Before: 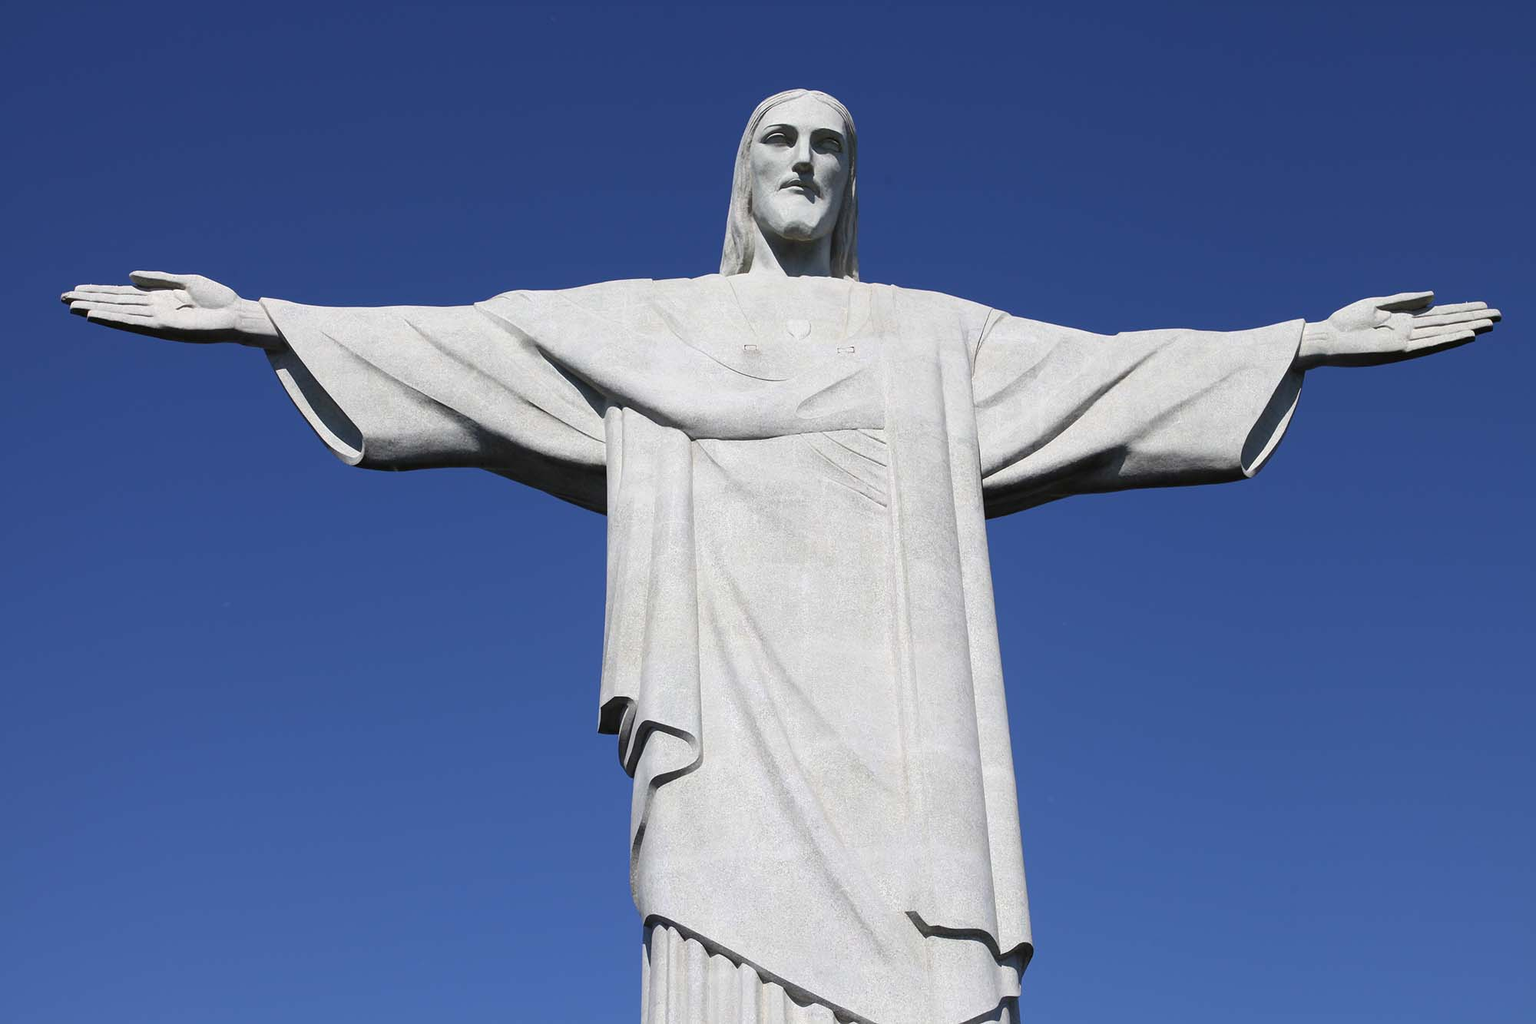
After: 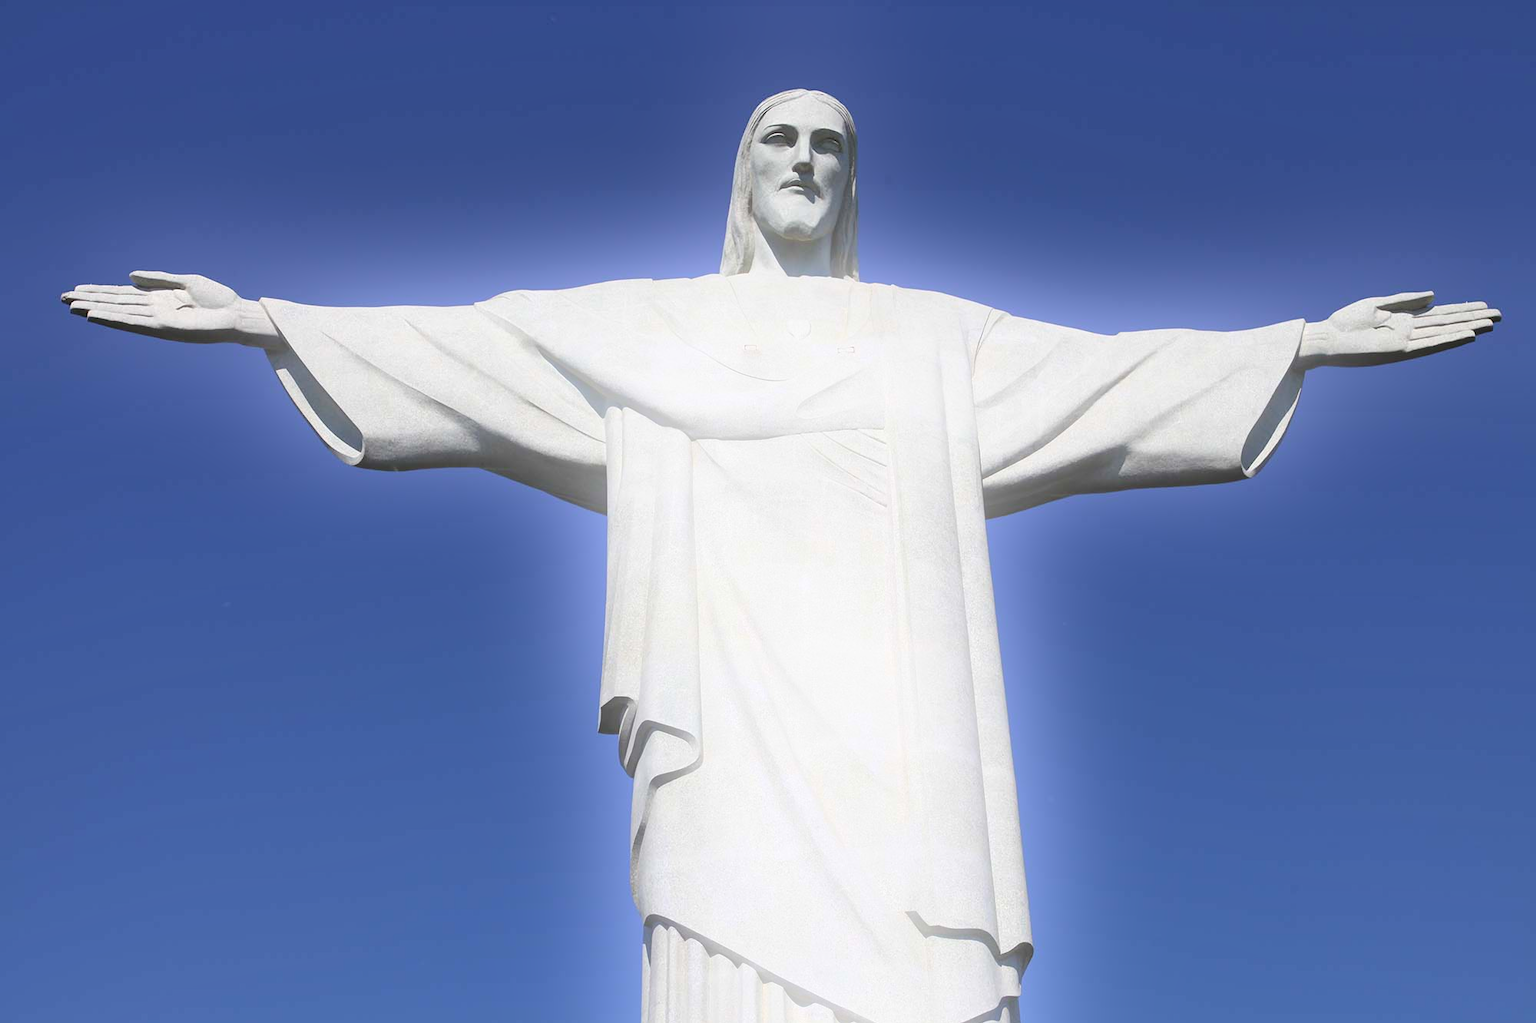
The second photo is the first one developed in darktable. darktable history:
bloom: on, module defaults
shadows and highlights: low approximation 0.01, soften with gaussian
